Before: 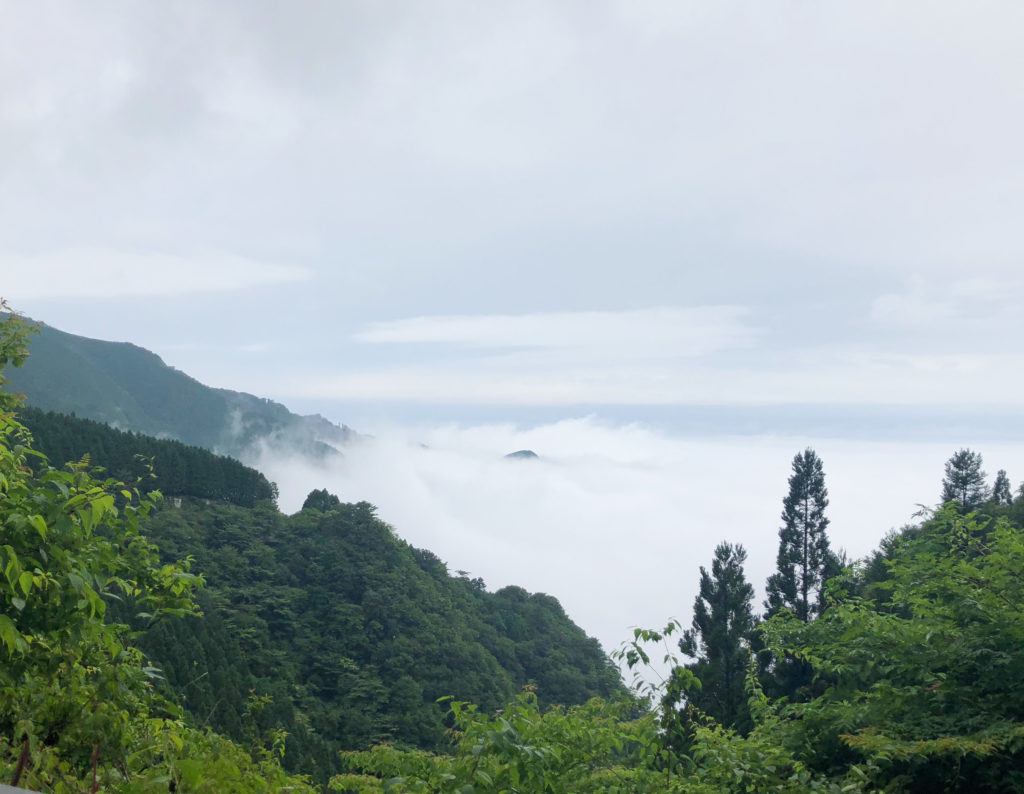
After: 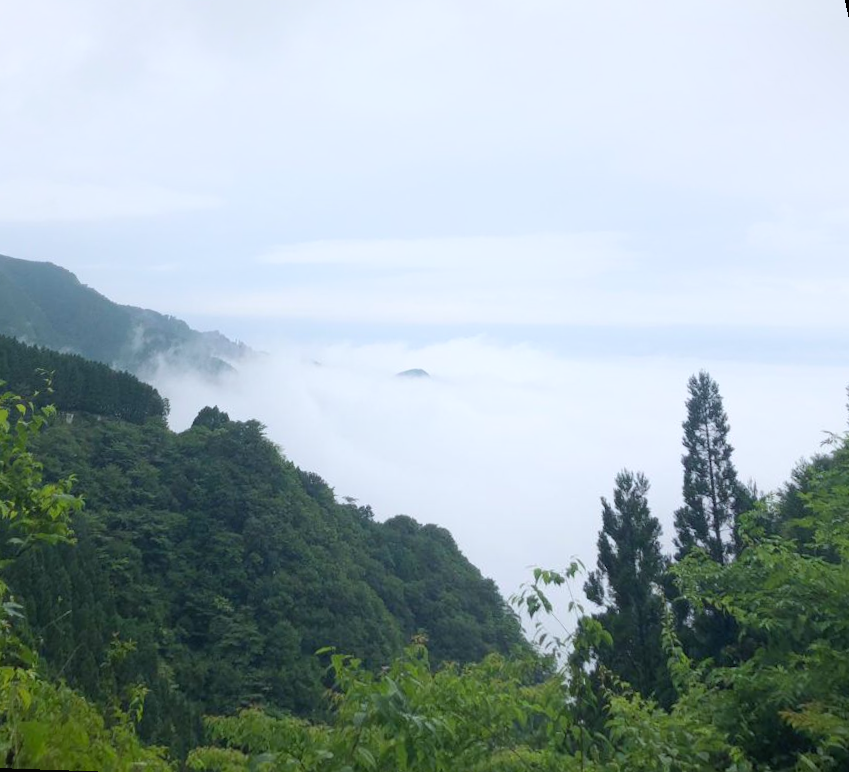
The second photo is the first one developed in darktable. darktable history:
white balance: red 0.98, blue 1.034
rotate and perspective: rotation 0.72°, lens shift (vertical) -0.352, lens shift (horizontal) -0.051, crop left 0.152, crop right 0.859, crop top 0.019, crop bottom 0.964
shadows and highlights: shadows -23.08, highlights 46.15, soften with gaussian
contrast equalizer: octaves 7, y [[0.6 ×6], [0.55 ×6], [0 ×6], [0 ×6], [0 ×6]], mix -0.3
